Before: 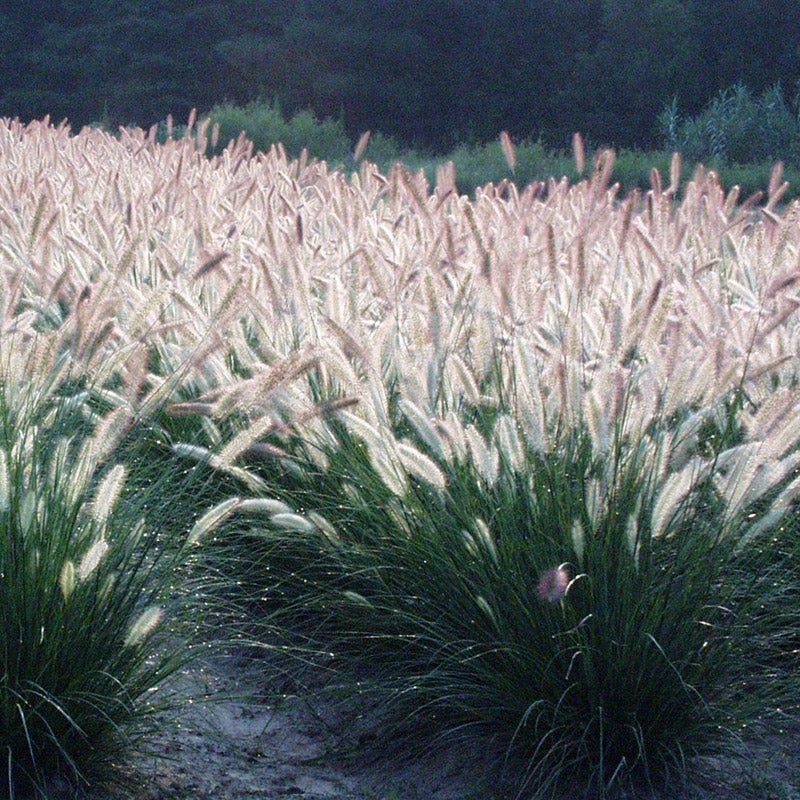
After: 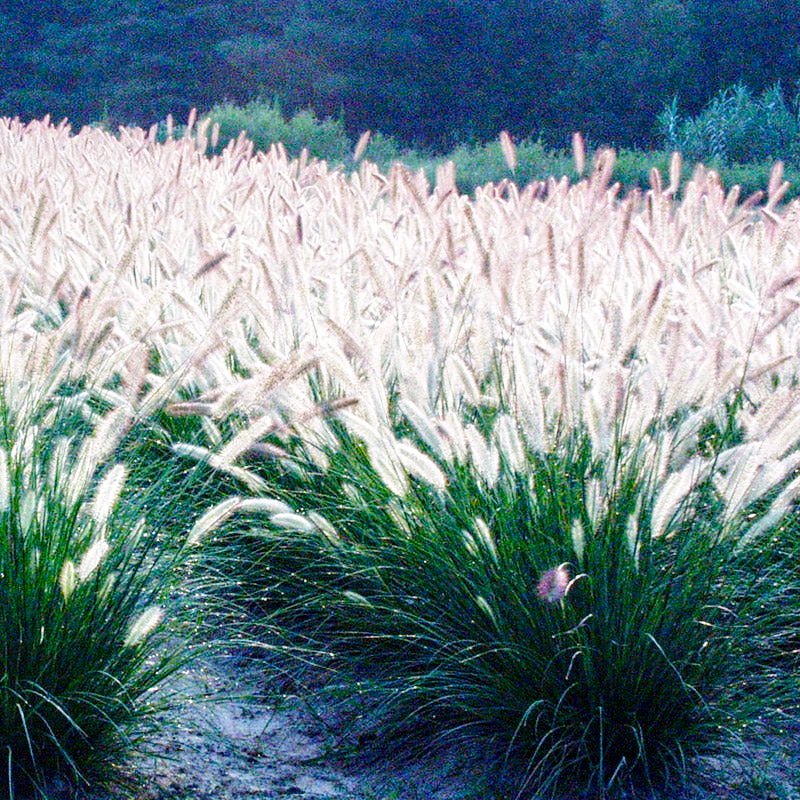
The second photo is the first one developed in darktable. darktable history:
base curve: curves: ch0 [(0, 0) (0.008, 0.007) (0.022, 0.029) (0.048, 0.089) (0.092, 0.197) (0.191, 0.399) (0.275, 0.534) (0.357, 0.65) (0.477, 0.78) (0.542, 0.833) (0.799, 0.973) (1, 1)], preserve colors none
color balance rgb: perceptual saturation grading › global saturation 20%, perceptual saturation grading › highlights -25%, perceptual saturation grading › shadows 50%
local contrast: on, module defaults
white balance: red 1.004, blue 1.024
